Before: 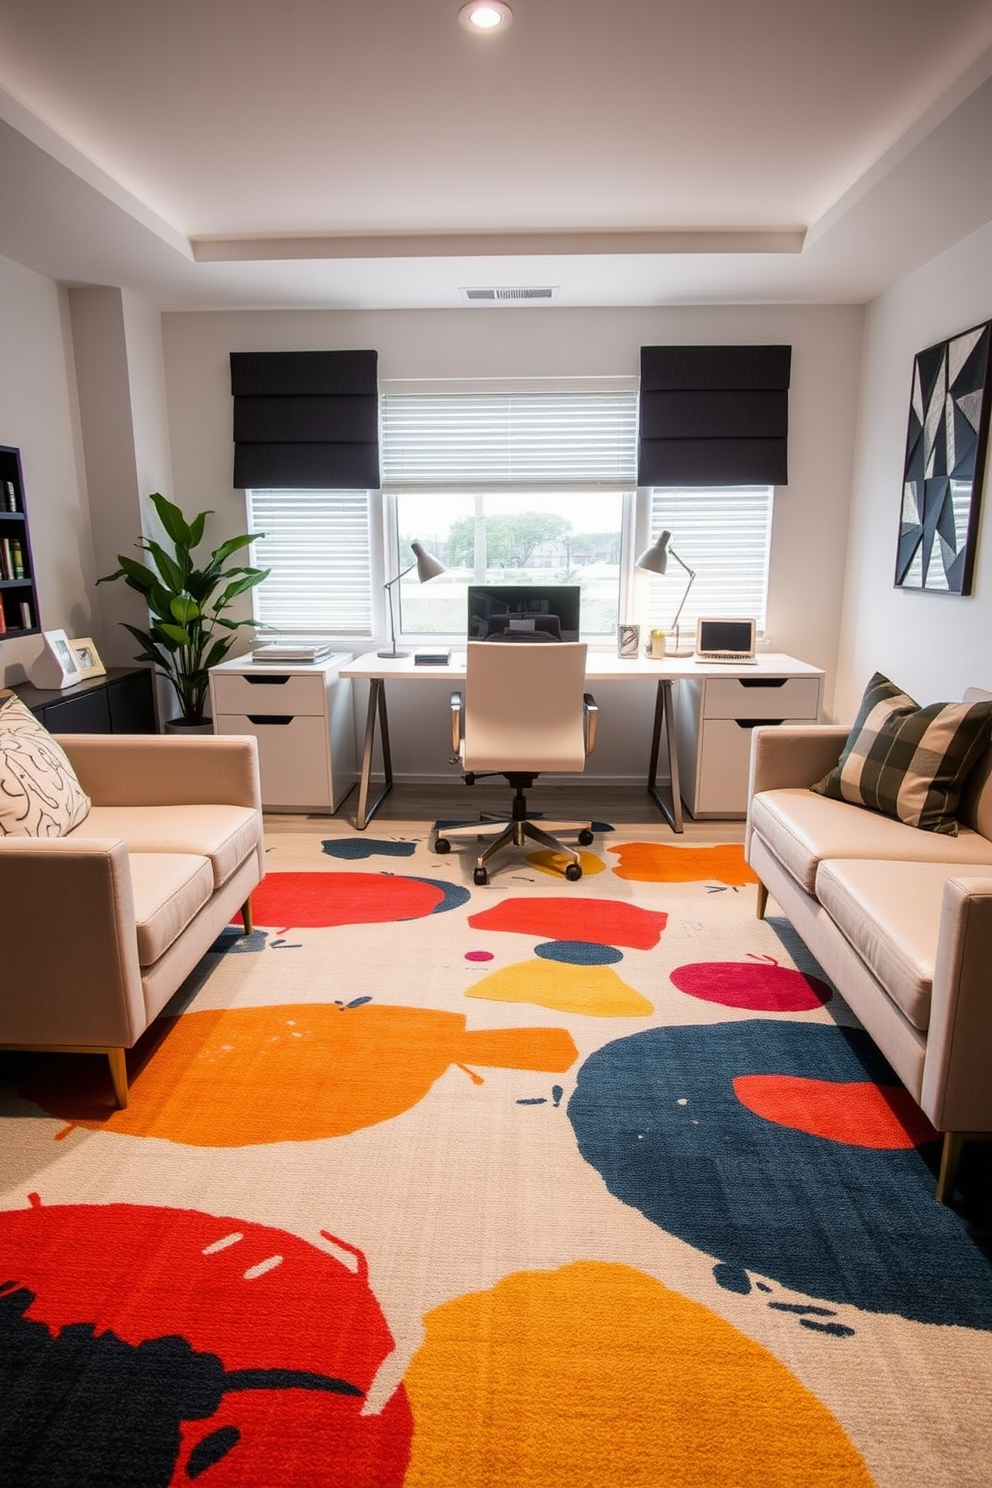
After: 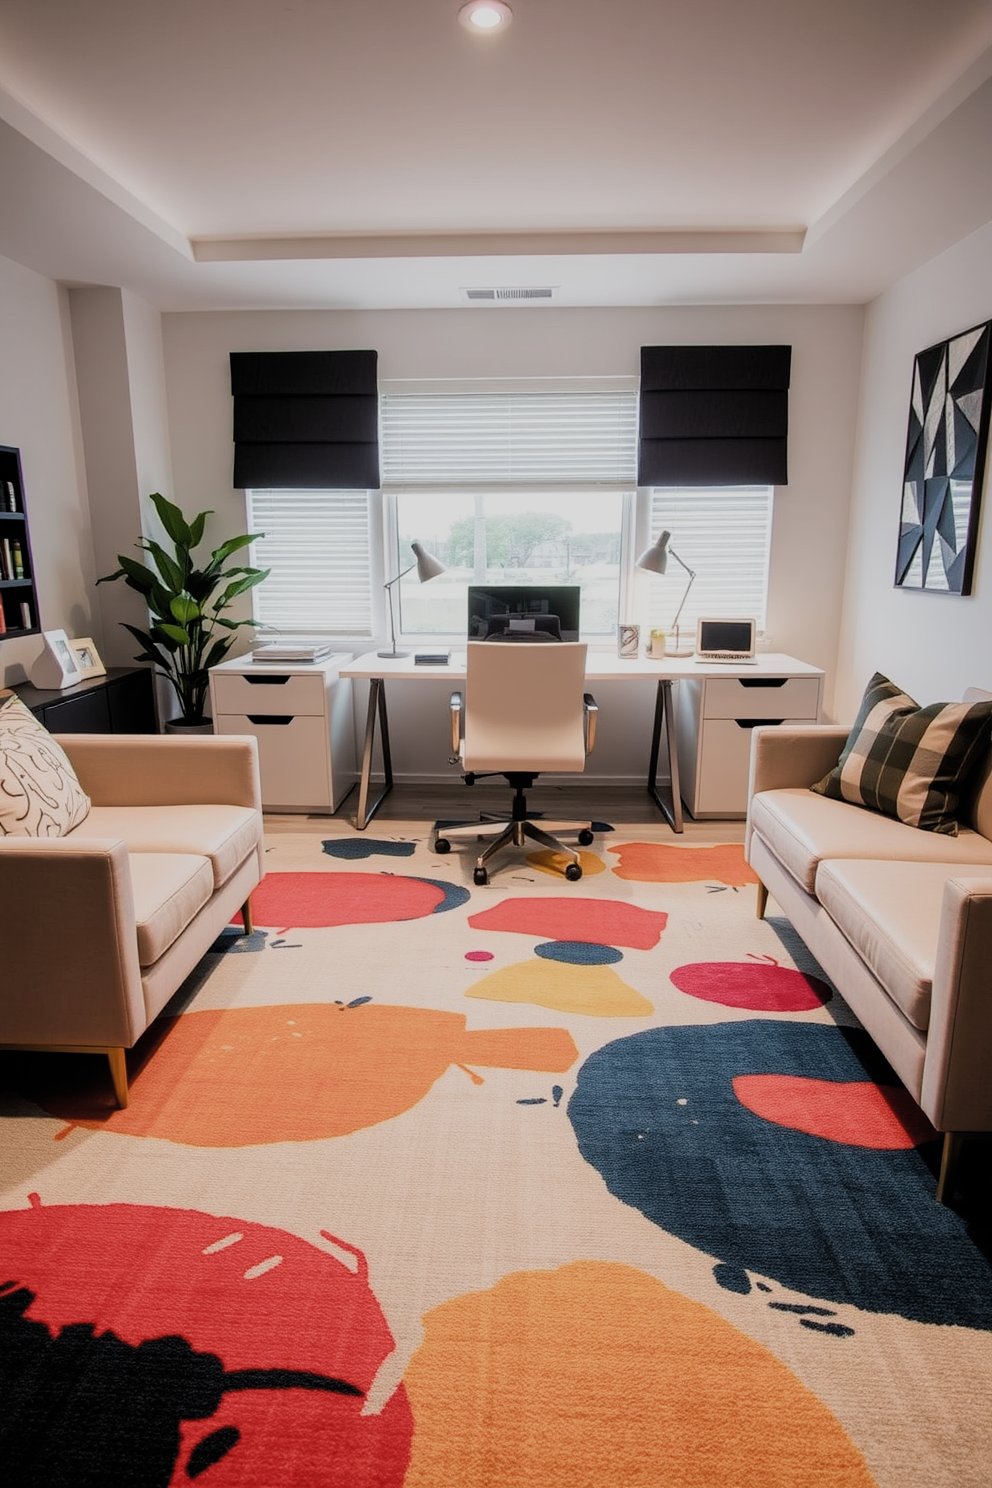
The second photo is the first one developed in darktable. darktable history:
filmic rgb: black relative exposure -7.99 EV, white relative exposure 4.04 EV, hardness 4.15, color science v4 (2020)
